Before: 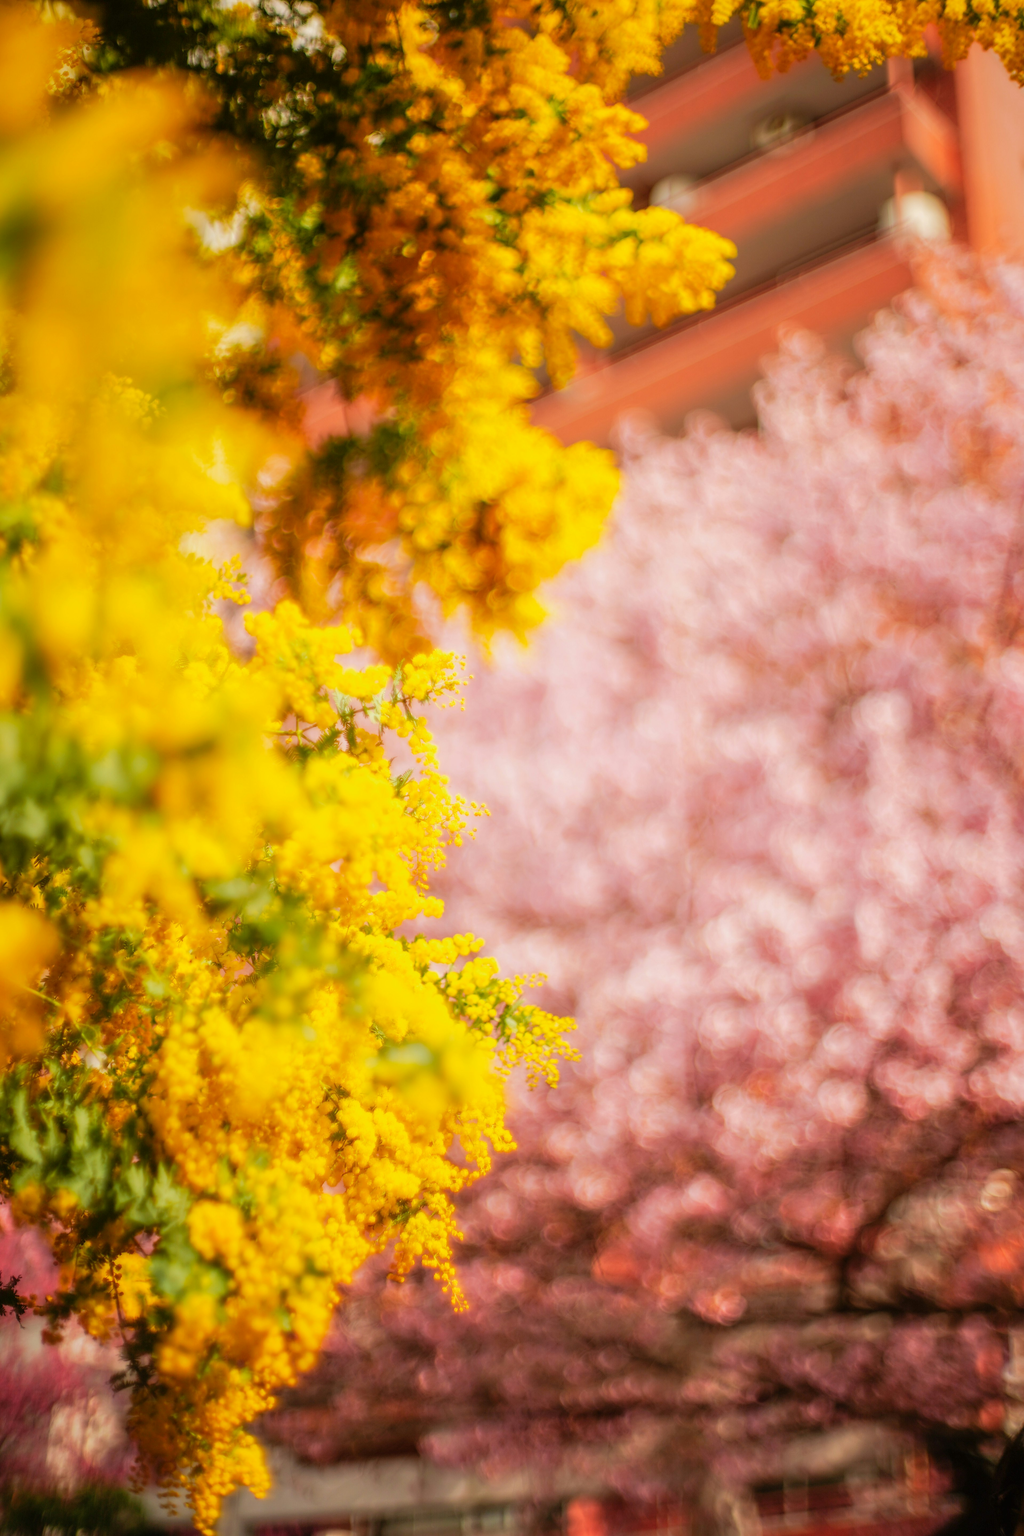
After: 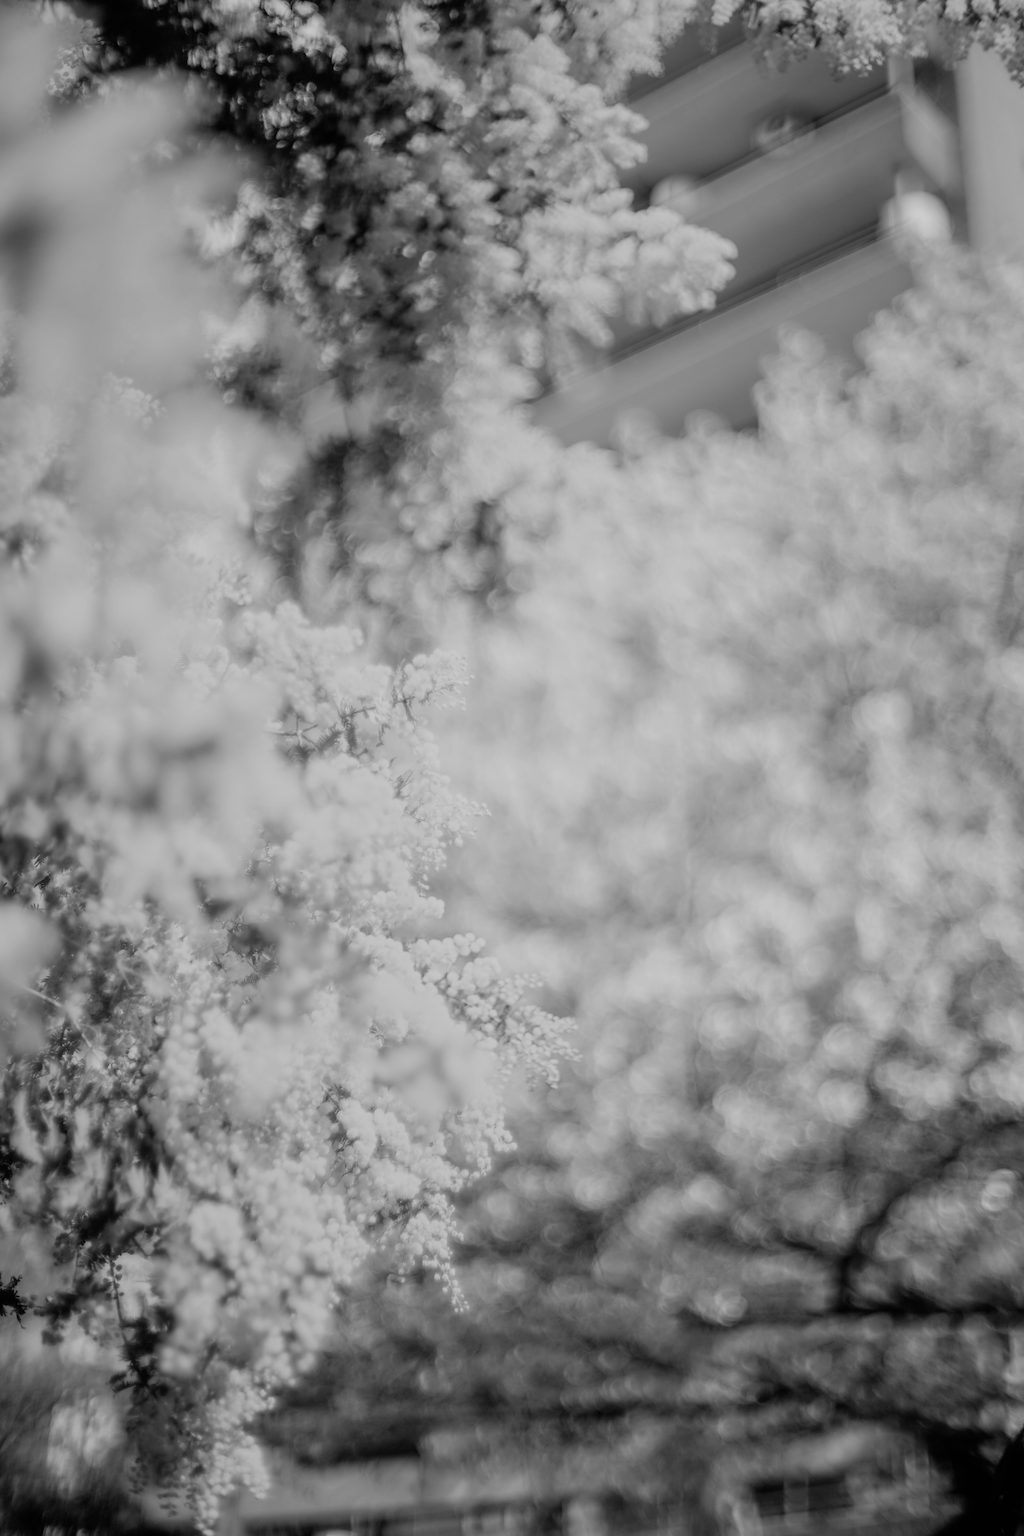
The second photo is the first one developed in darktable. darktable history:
filmic rgb: hardness 4.17
monochrome: on, module defaults
white balance: emerald 1
